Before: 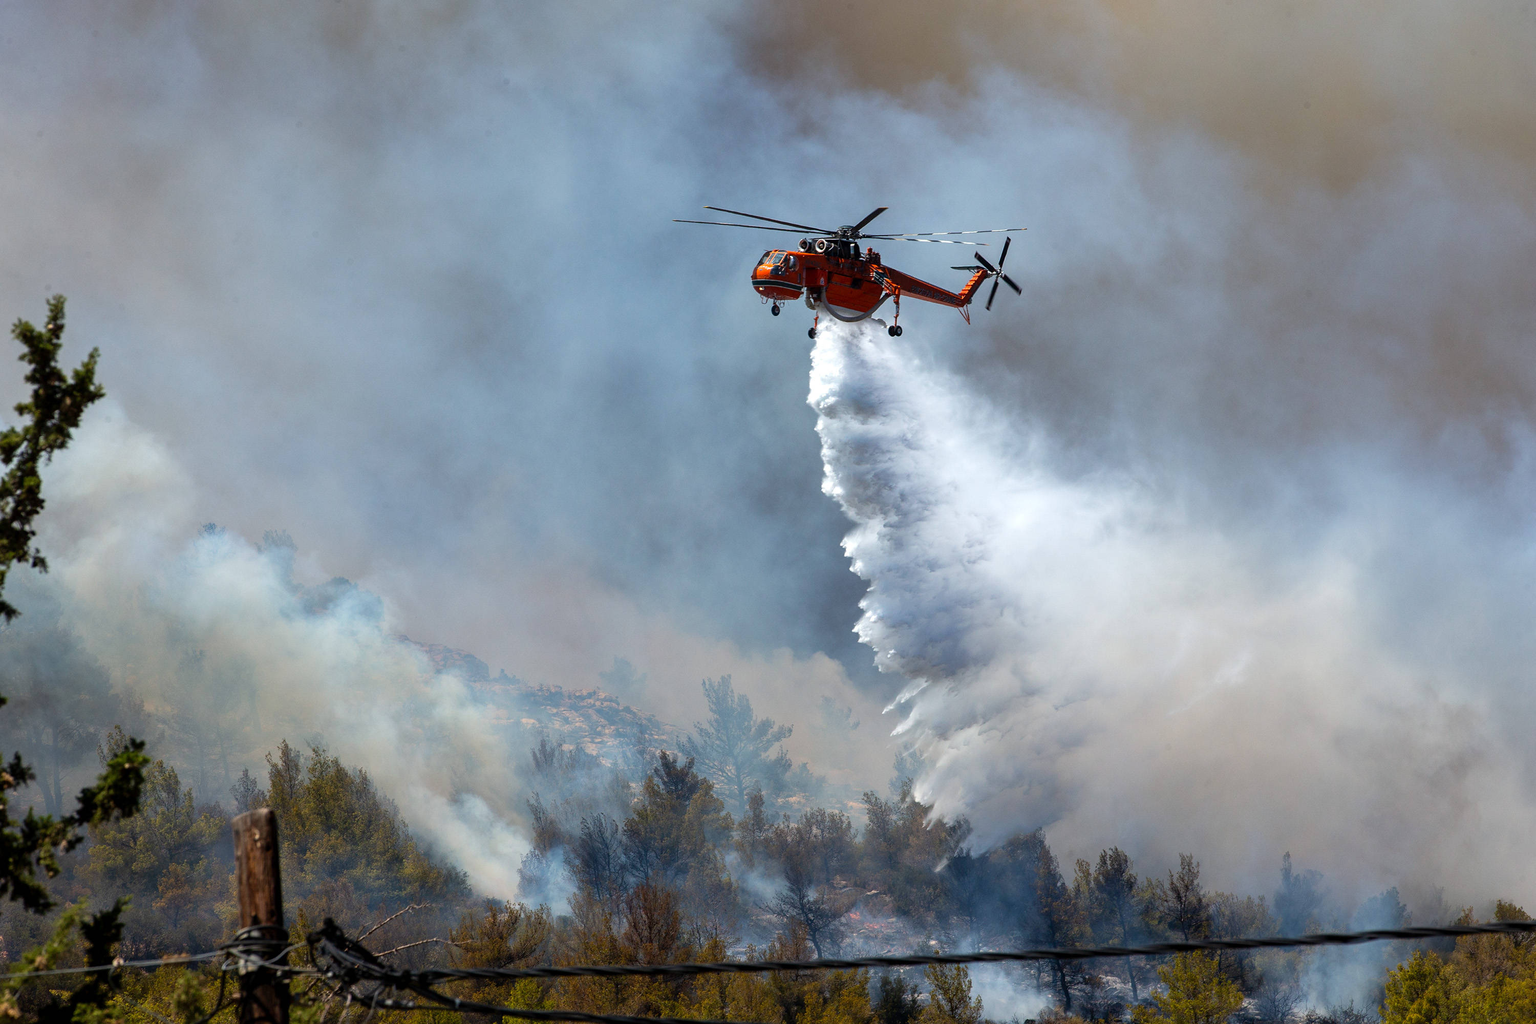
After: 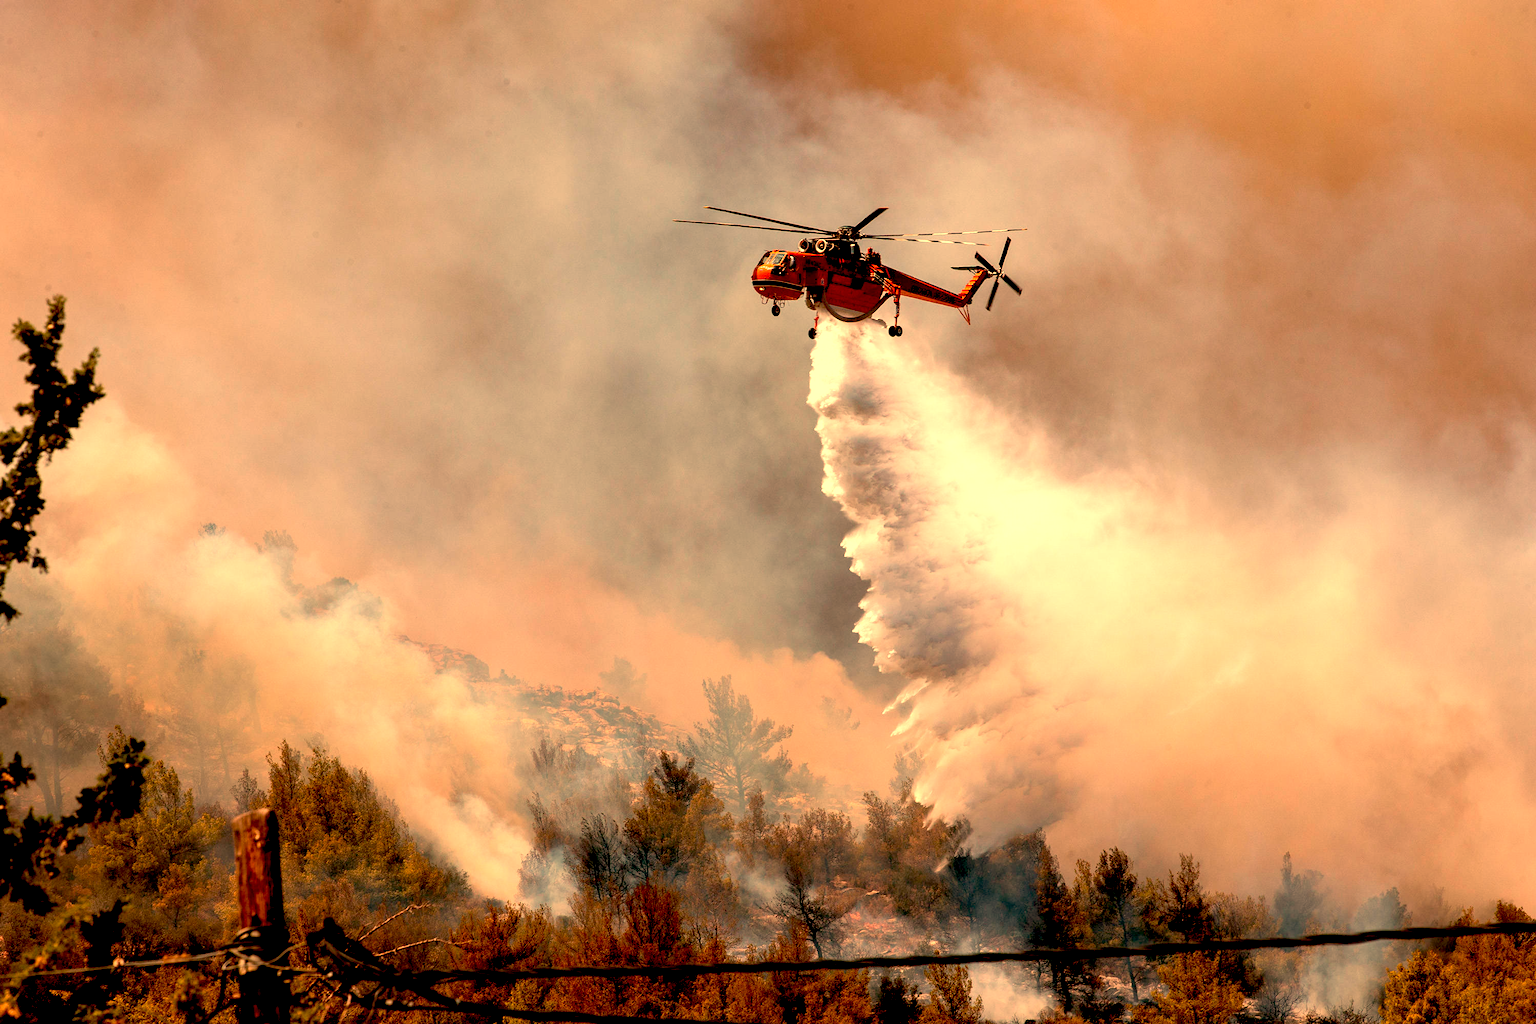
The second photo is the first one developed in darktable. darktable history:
white balance: red 1.467, blue 0.684
exposure: black level correction 0.031, exposure 0.304 EV, compensate highlight preservation false
